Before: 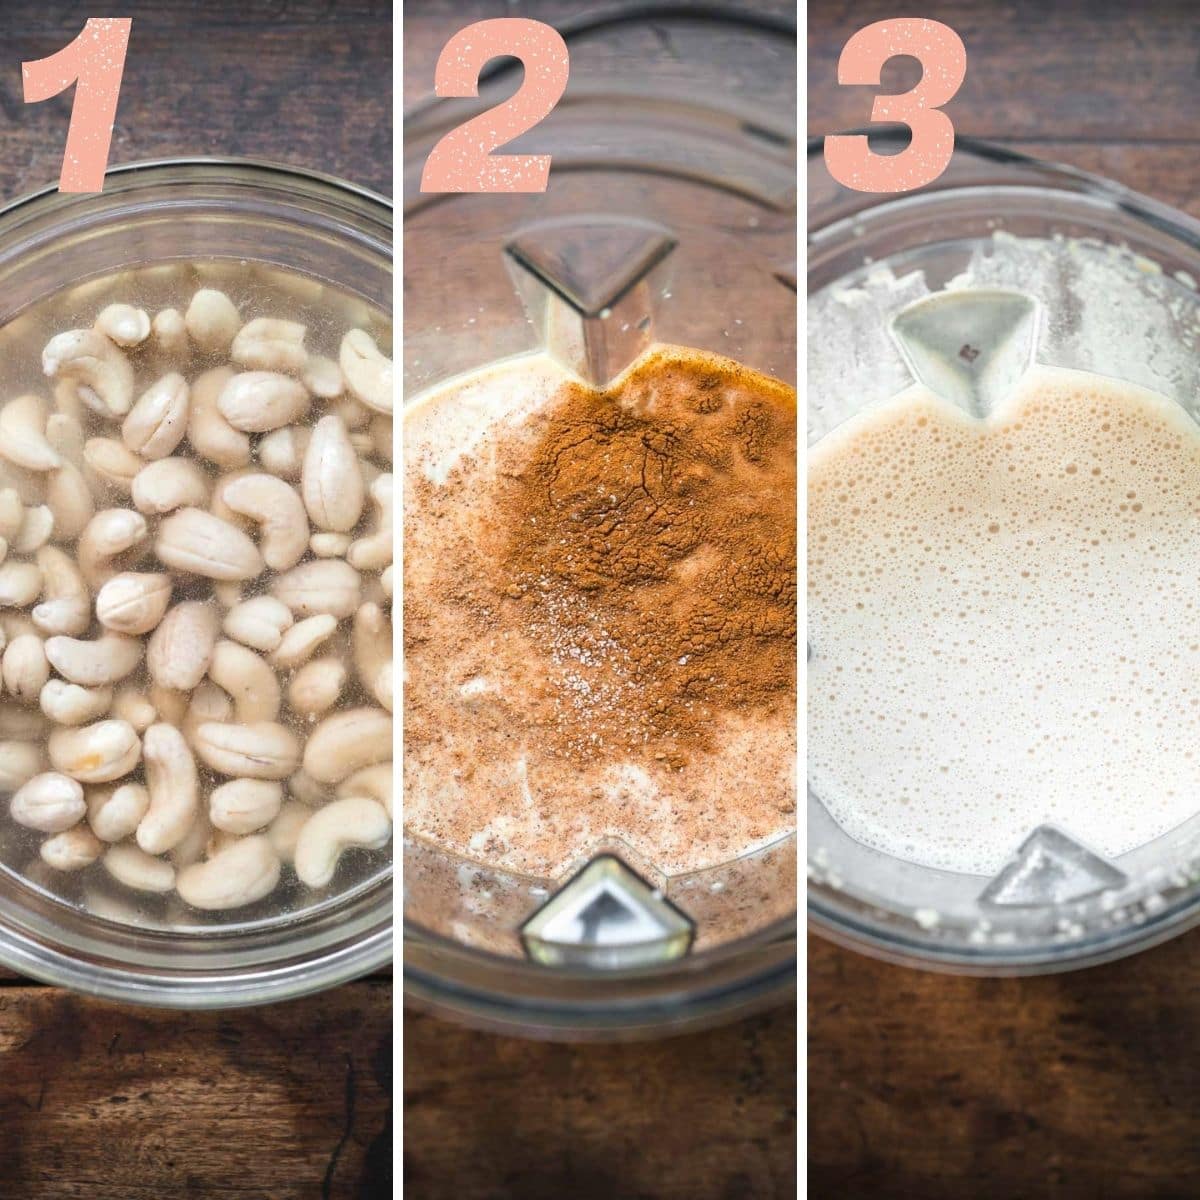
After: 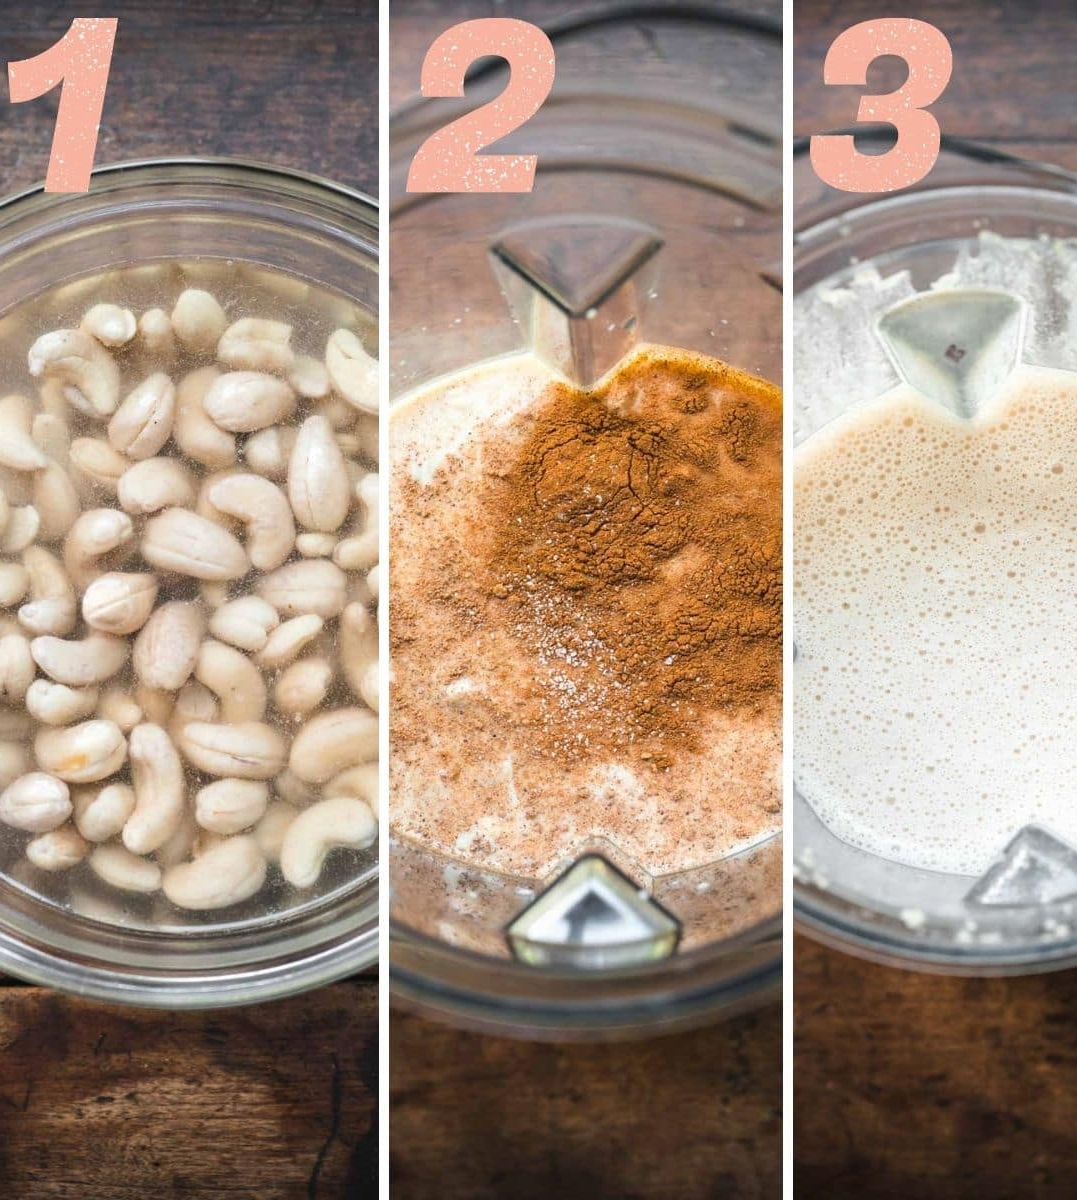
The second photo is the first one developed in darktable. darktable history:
crop and rotate: left 1.204%, right 9.021%
